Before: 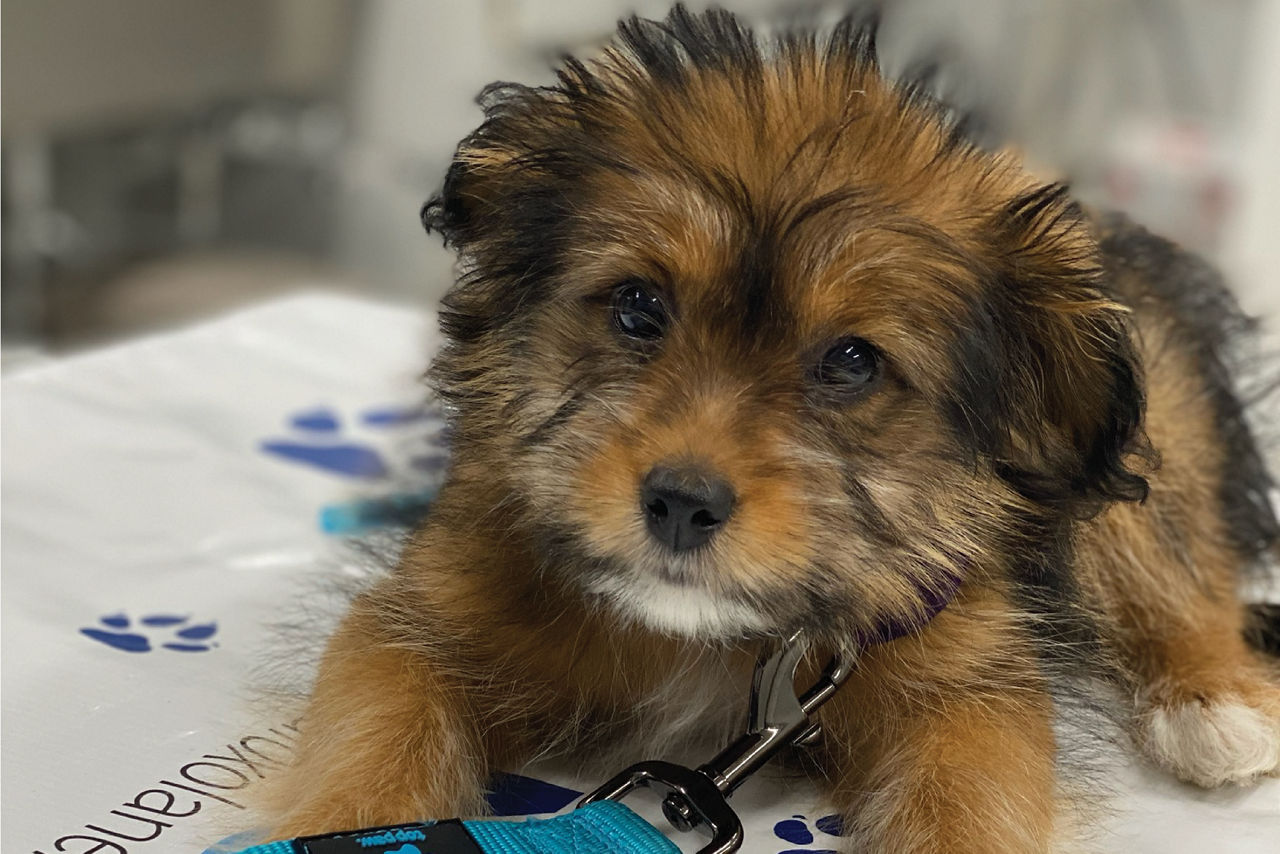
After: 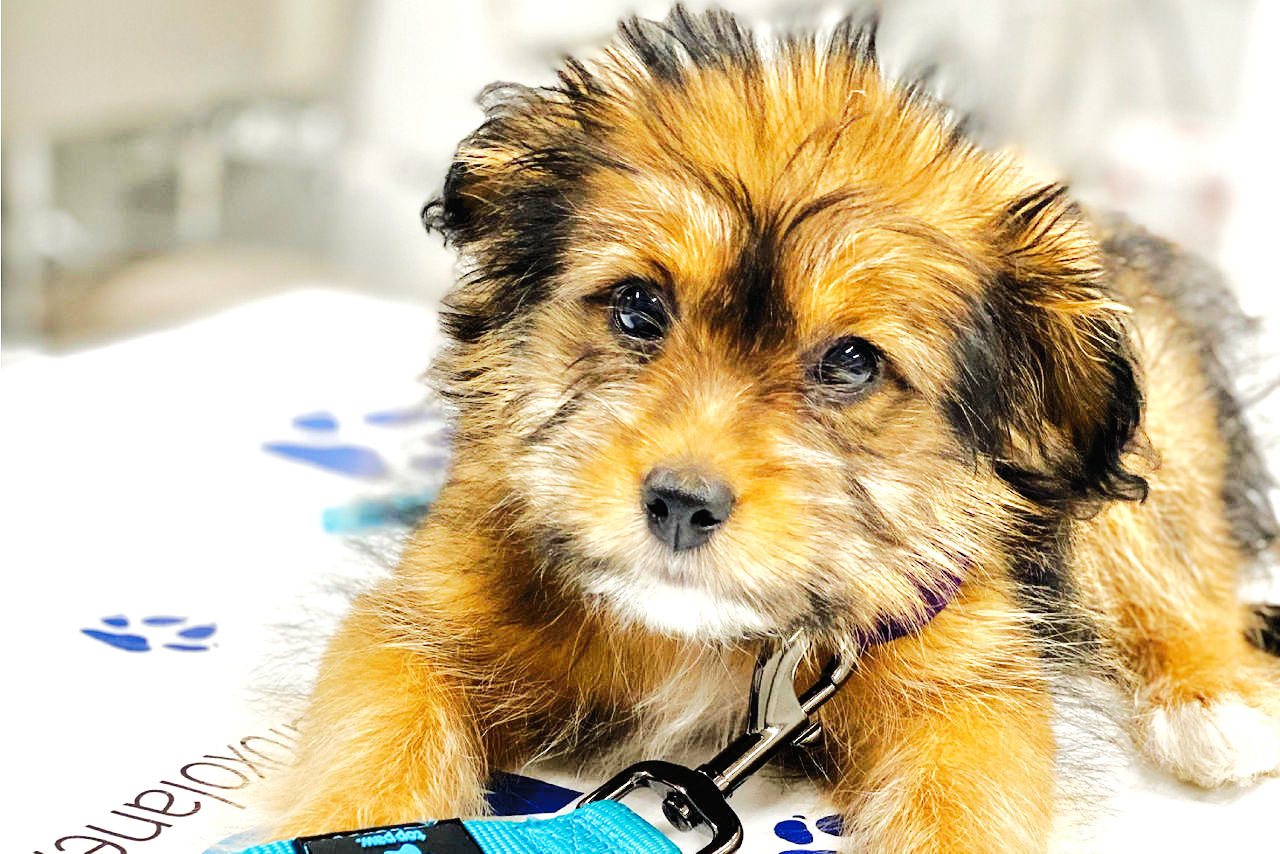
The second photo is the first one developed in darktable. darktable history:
tone equalizer: -7 EV 0.141 EV, -6 EV 0.568 EV, -5 EV 1.15 EV, -4 EV 1.34 EV, -3 EV 1.14 EV, -2 EV 0.6 EV, -1 EV 0.168 EV, mask exposure compensation -0.491 EV
levels: black 0.078%, levels [0, 0.476, 0.951]
tone curve: curves: ch0 [(0, 0) (0.003, 0.01) (0.011, 0.014) (0.025, 0.029) (0.044, 0.051) (0.069, 0.072) (0.1, 0.097) (0.136, 0.123) (0.177, 0.16) (0.224, 0.2) (0.277, 0.248) (0.335, 0.305) (0.399, 0.37) (0.468, 0.454) (0.543, 0.534) (0.623, 0.609) (0.709, 0.681) (0.801, 0.752) (0.898, 0.841) (1, 1)], color space Lab, independent channels, preserve colors none
base curve: curves: ch0 [(0, 0) (0.007, 0.004) (0.027, 0.03) (0.046, 0.07) (0.207, 0.54) (0.442, 0.872) (0.673, 0.972) (1, 1)], preserve colors none
